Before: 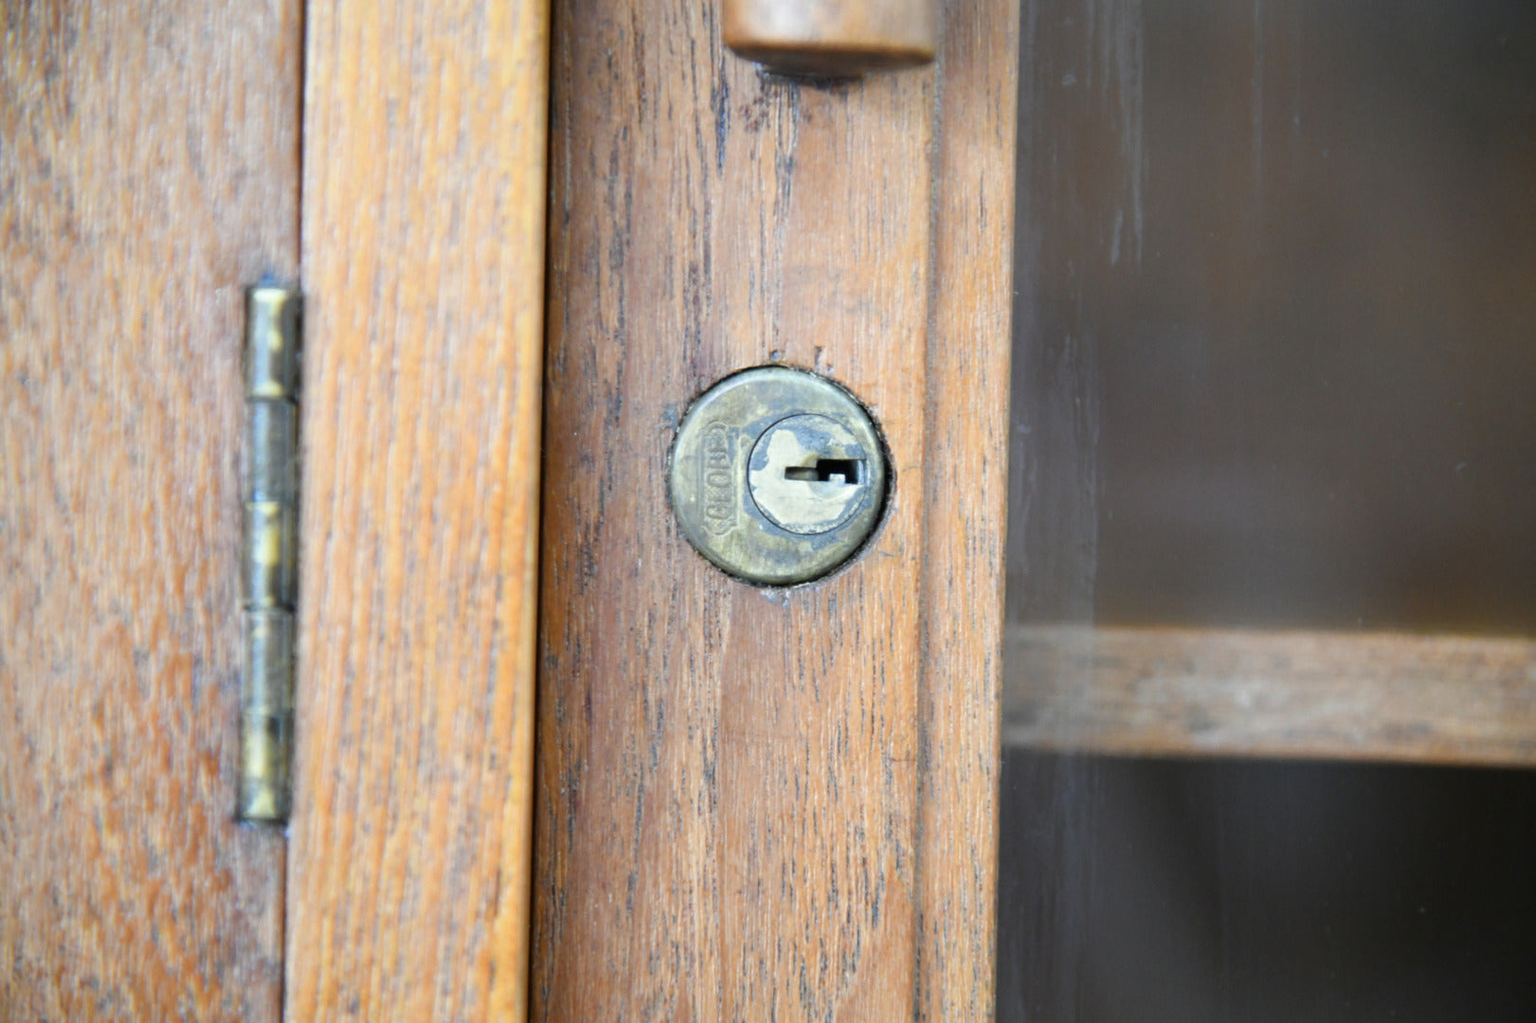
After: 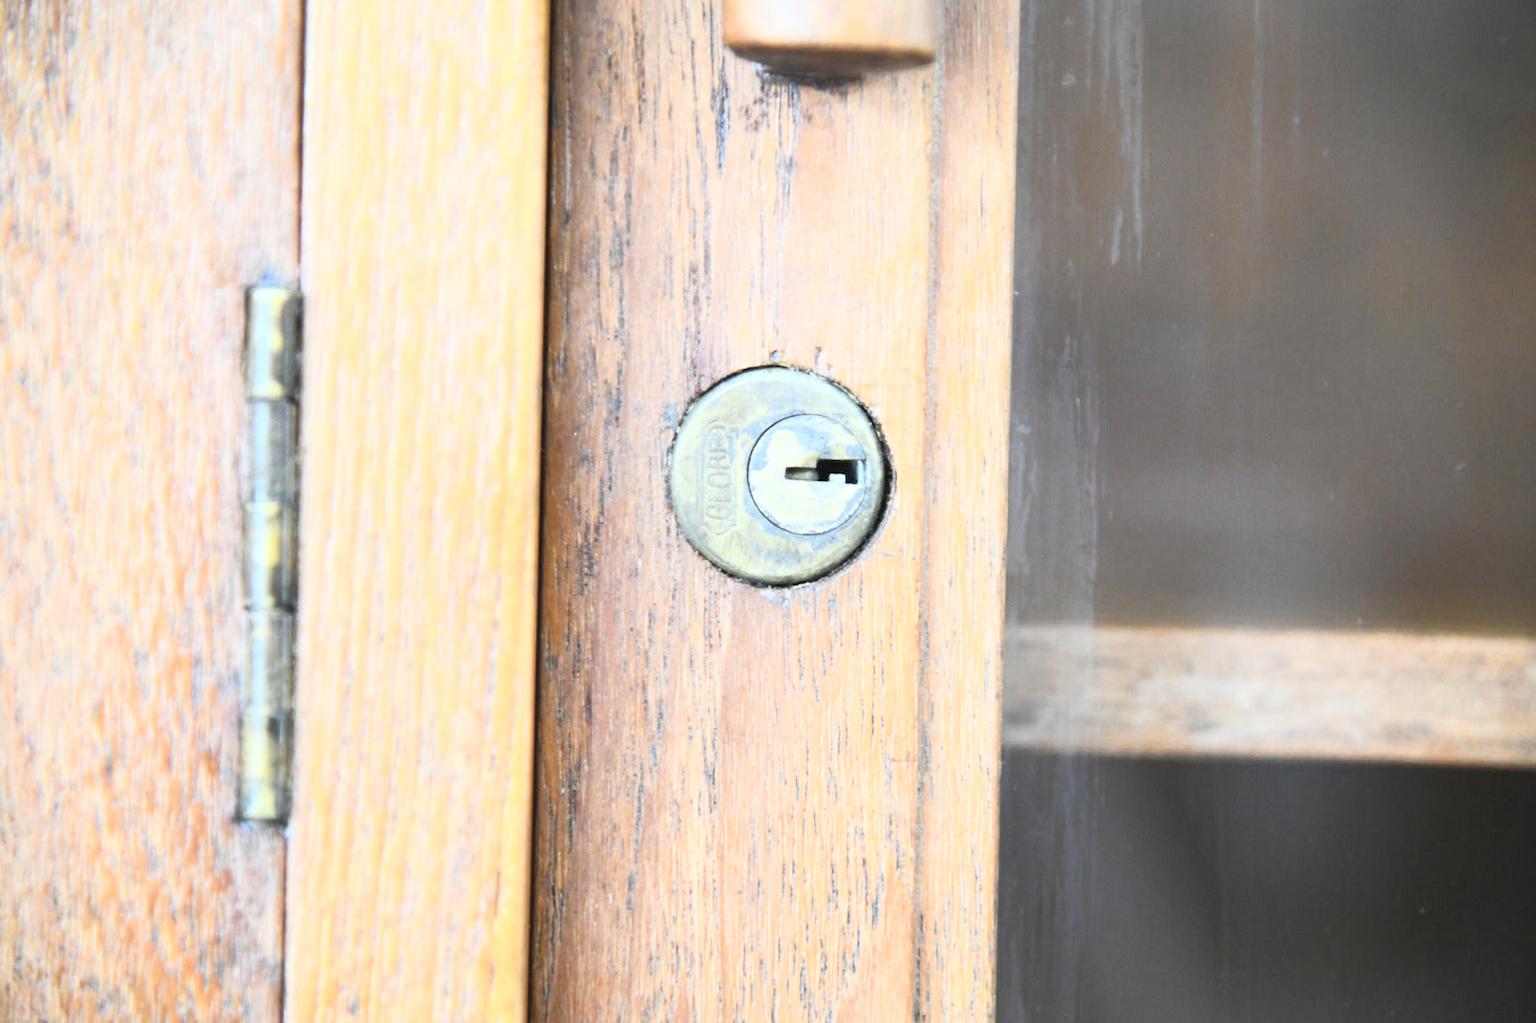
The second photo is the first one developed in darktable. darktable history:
contrast brightness saturation: contrast 0.376, brightness 0.535
